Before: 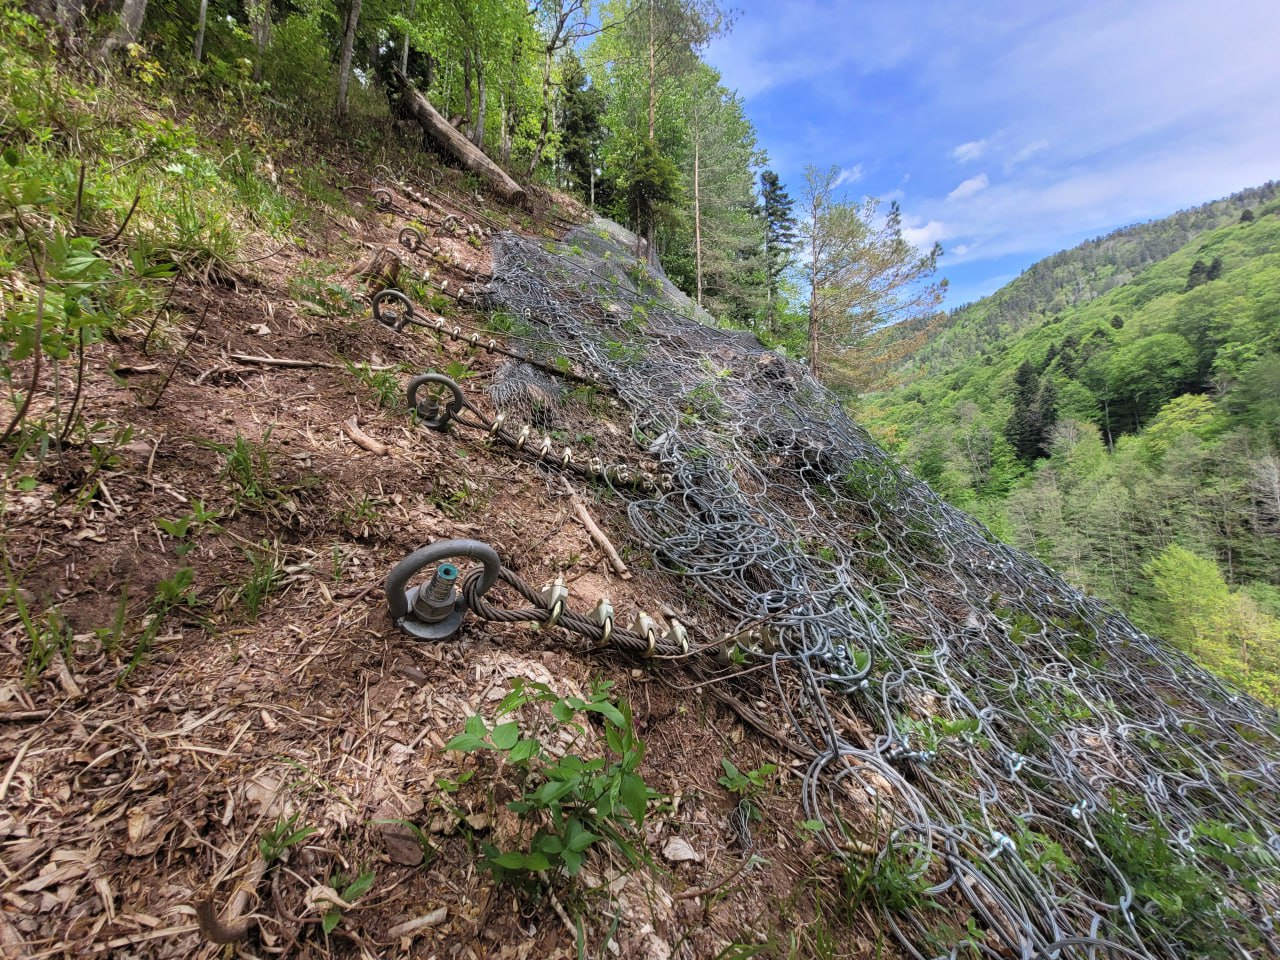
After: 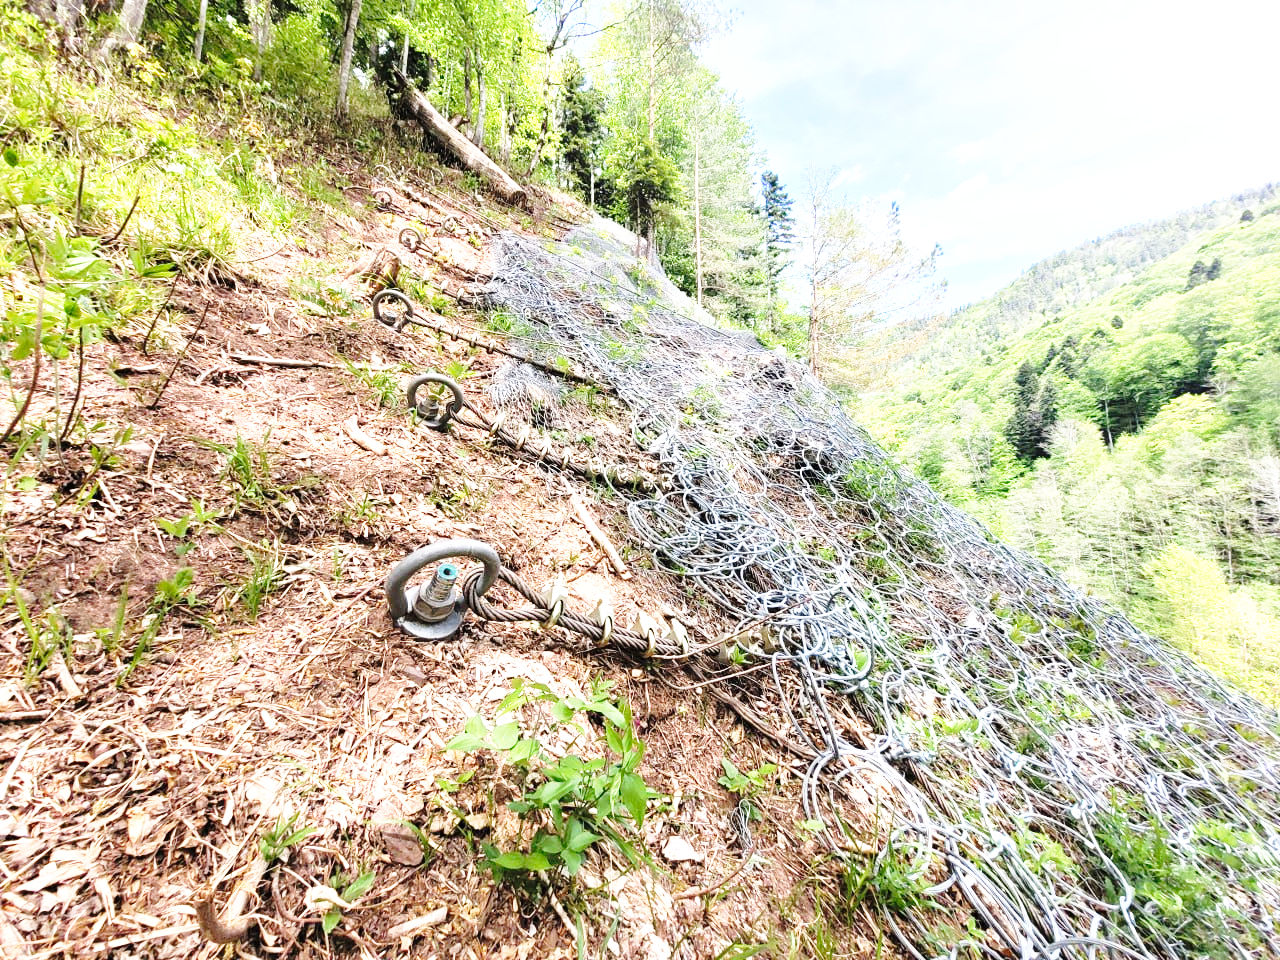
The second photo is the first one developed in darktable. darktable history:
base curve: curves: ch0 [(0, 0) (0.028, 0.03) (0.105, 0.232) (0.387, 0.748) (0.754, 0.968) (1, 1)], preserve colors none
exposure: black level correction 0, exposure 1.098 EV, compensate exposure bias true, compensate highlight preservation false
